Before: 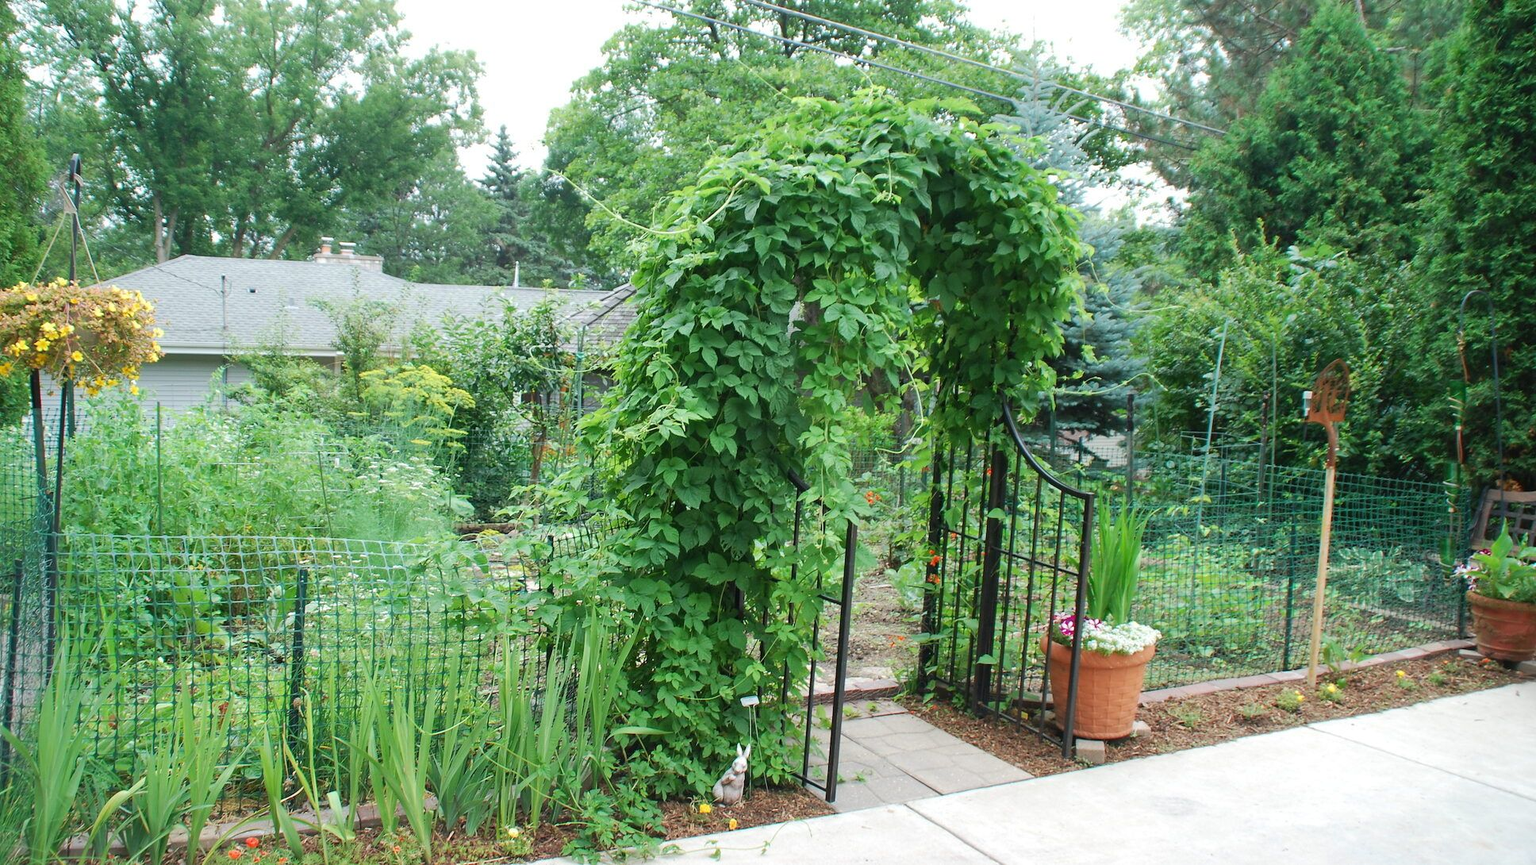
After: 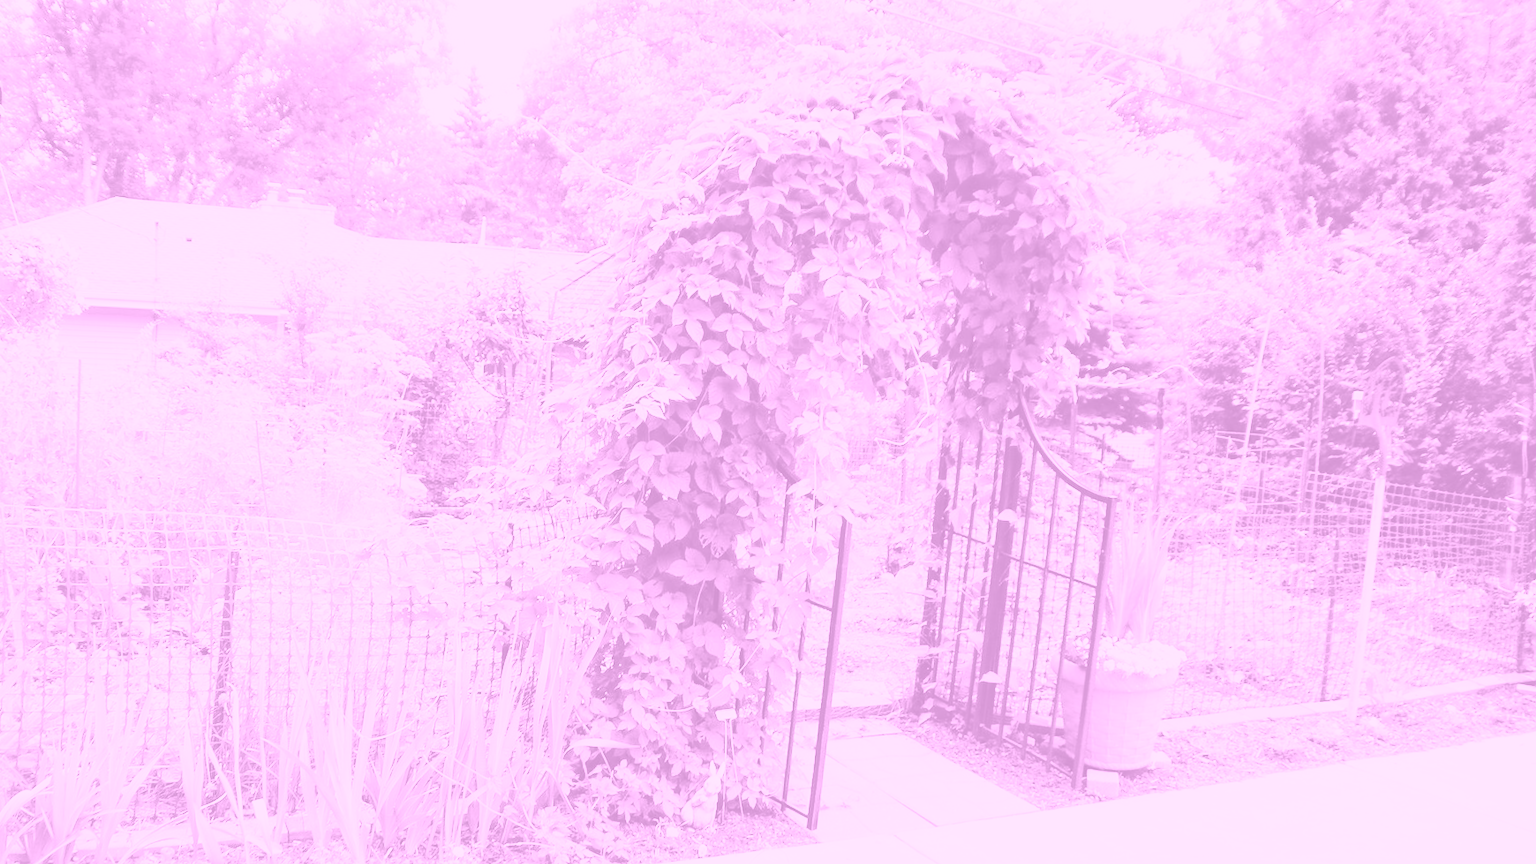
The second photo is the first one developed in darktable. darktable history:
base curve: curves: ch0 [(0, 0) (0.032, 0.037) (0.105, 0.228) (0.435, 0.76) (0.856, 0.983) (1, 1)]
crop and rotate: angle -1.96°, left 3.097%, top 4.154%, right 1.586%, bottom 0.529%
colorize: hue 331.2°, saturation 75%, source mix 30.28%, lightness 70.52%, version 1
